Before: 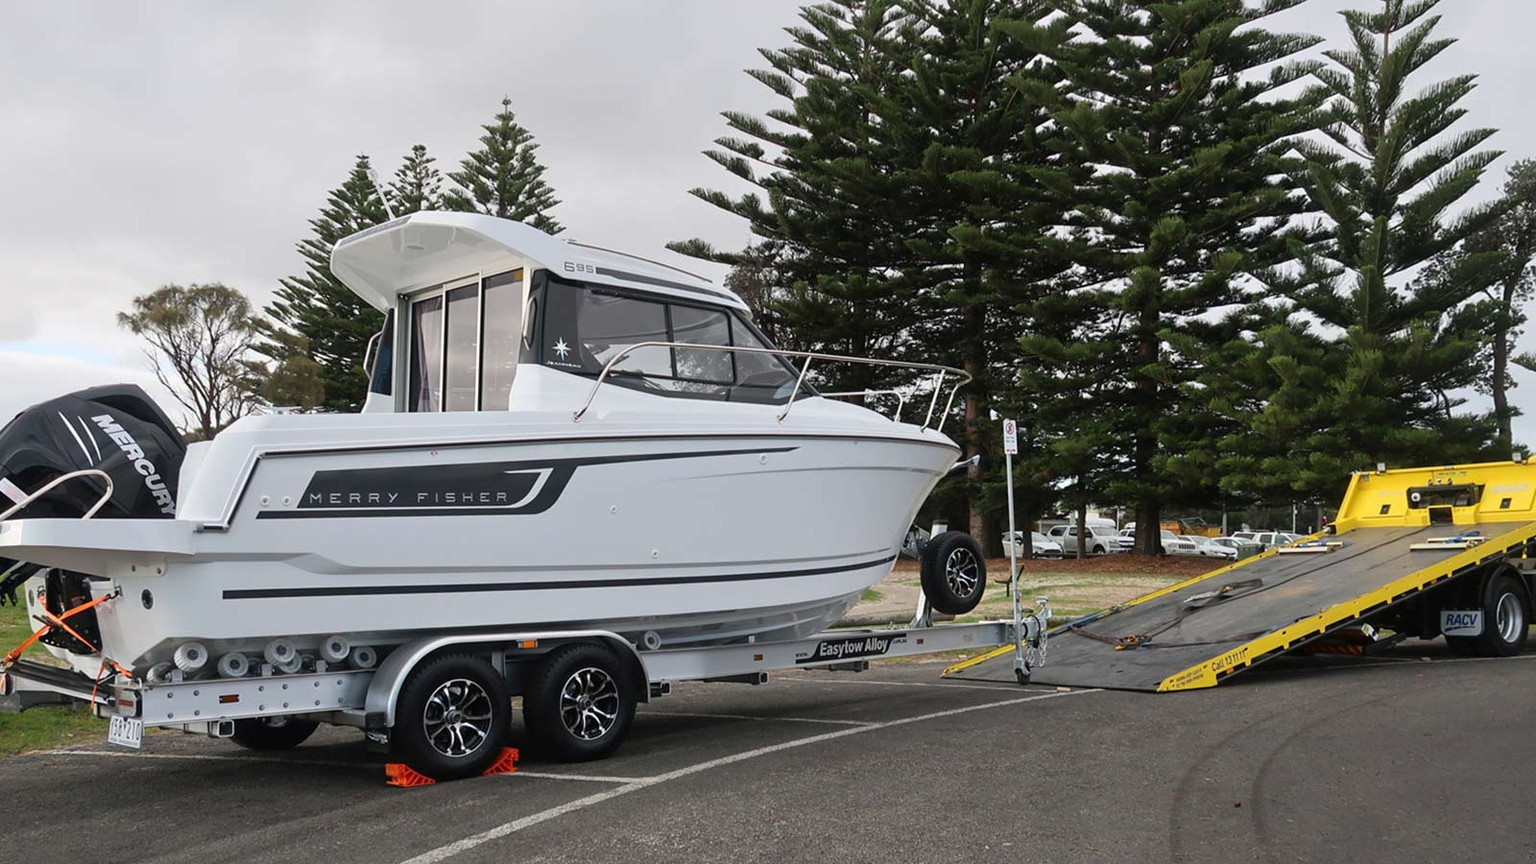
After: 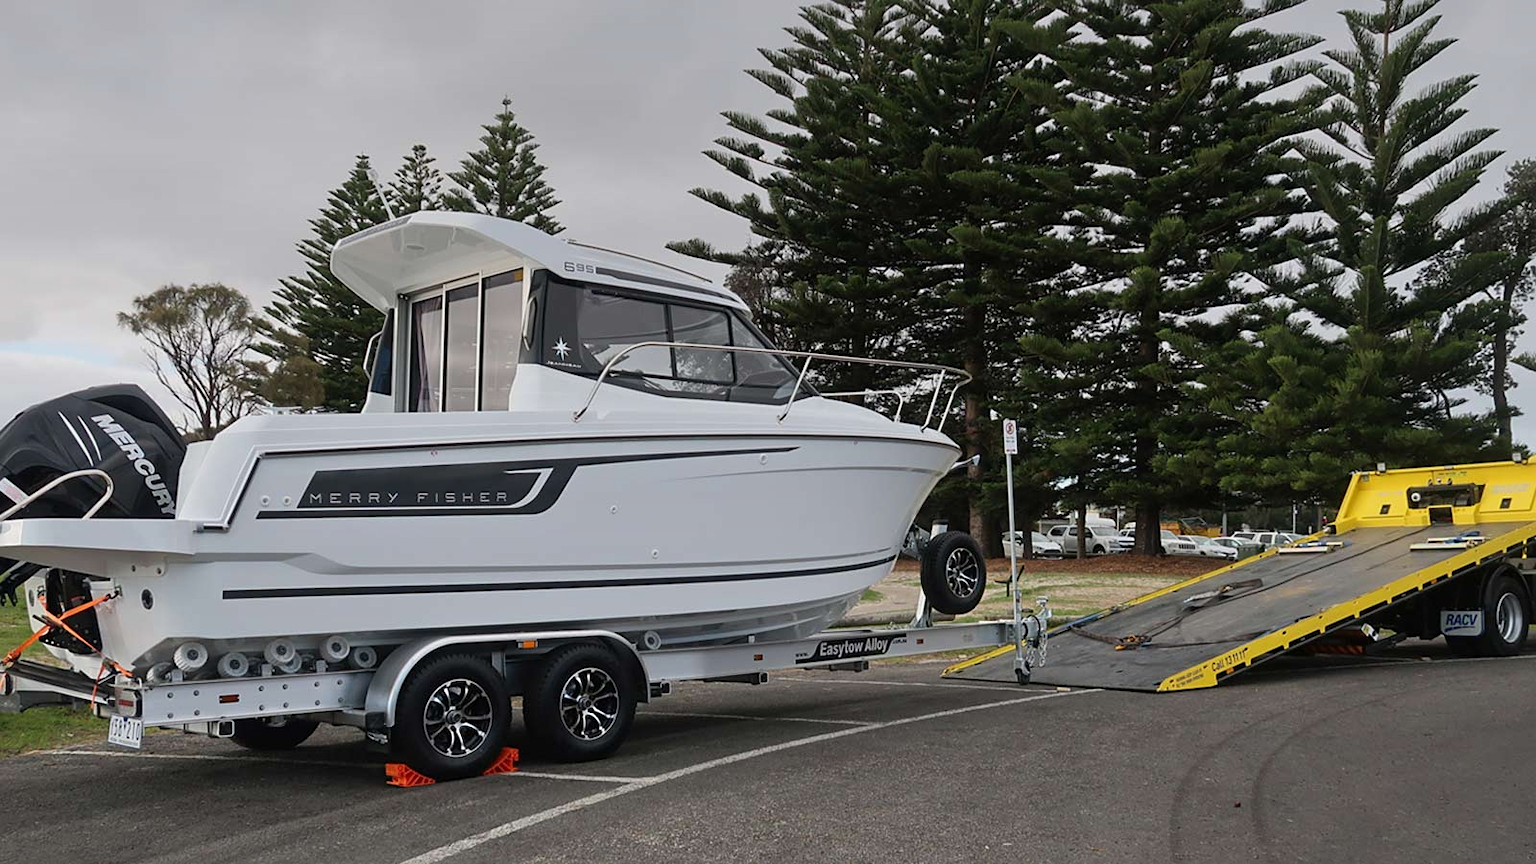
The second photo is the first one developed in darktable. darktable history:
graduated density: on, module defaults
sharpen: amount 0.2
